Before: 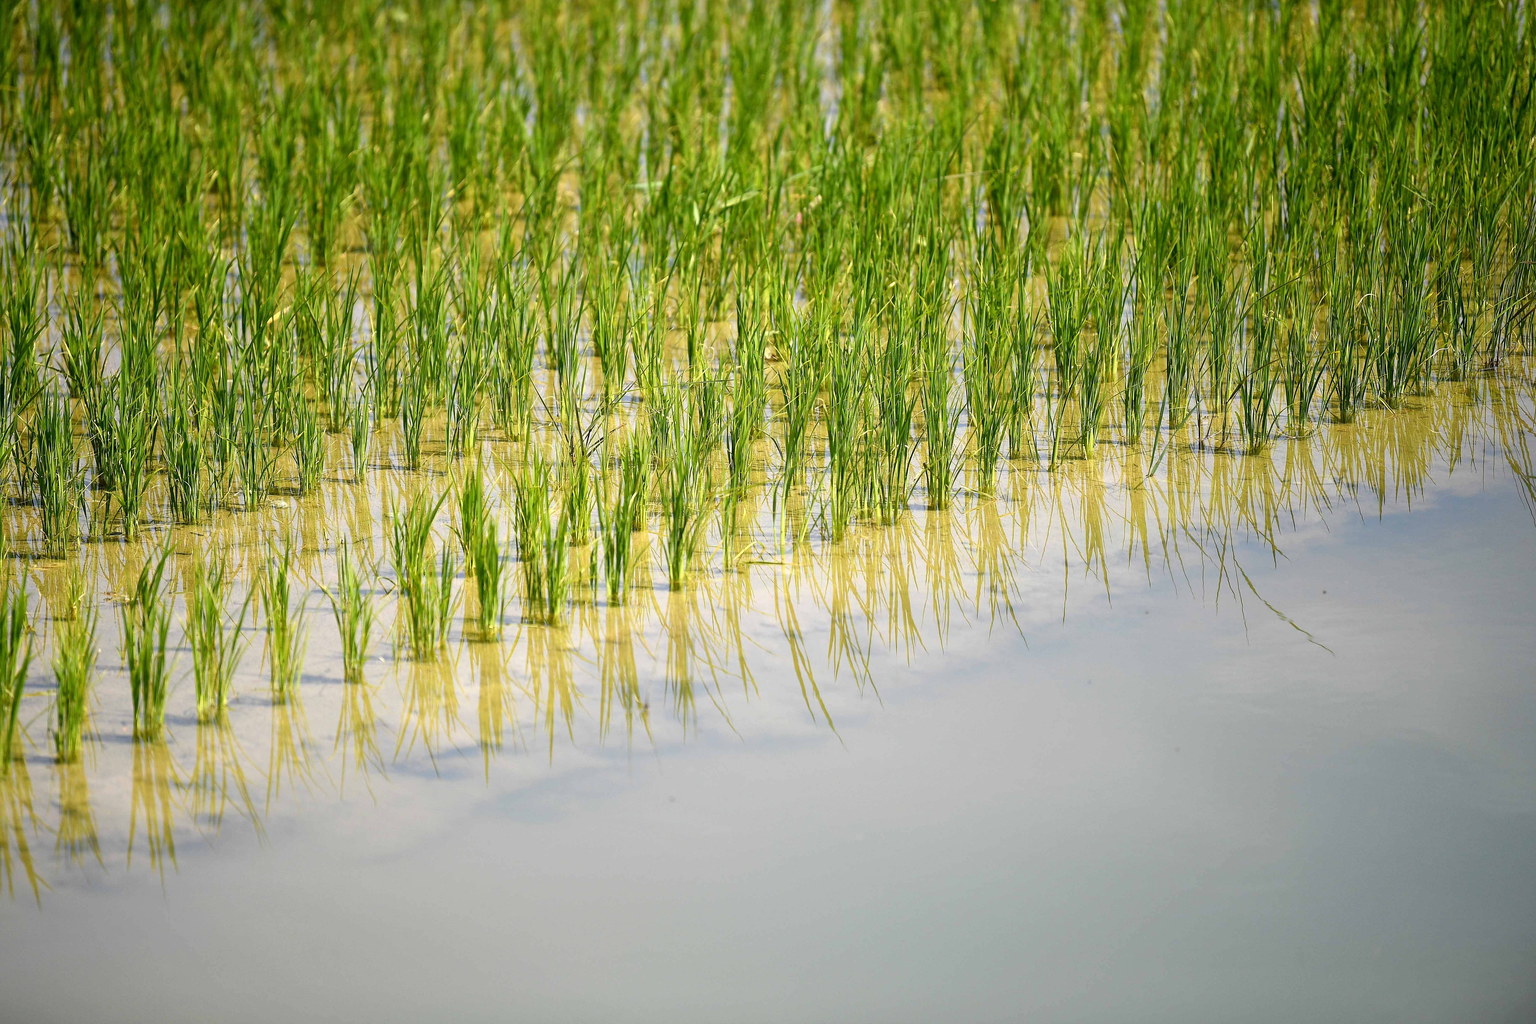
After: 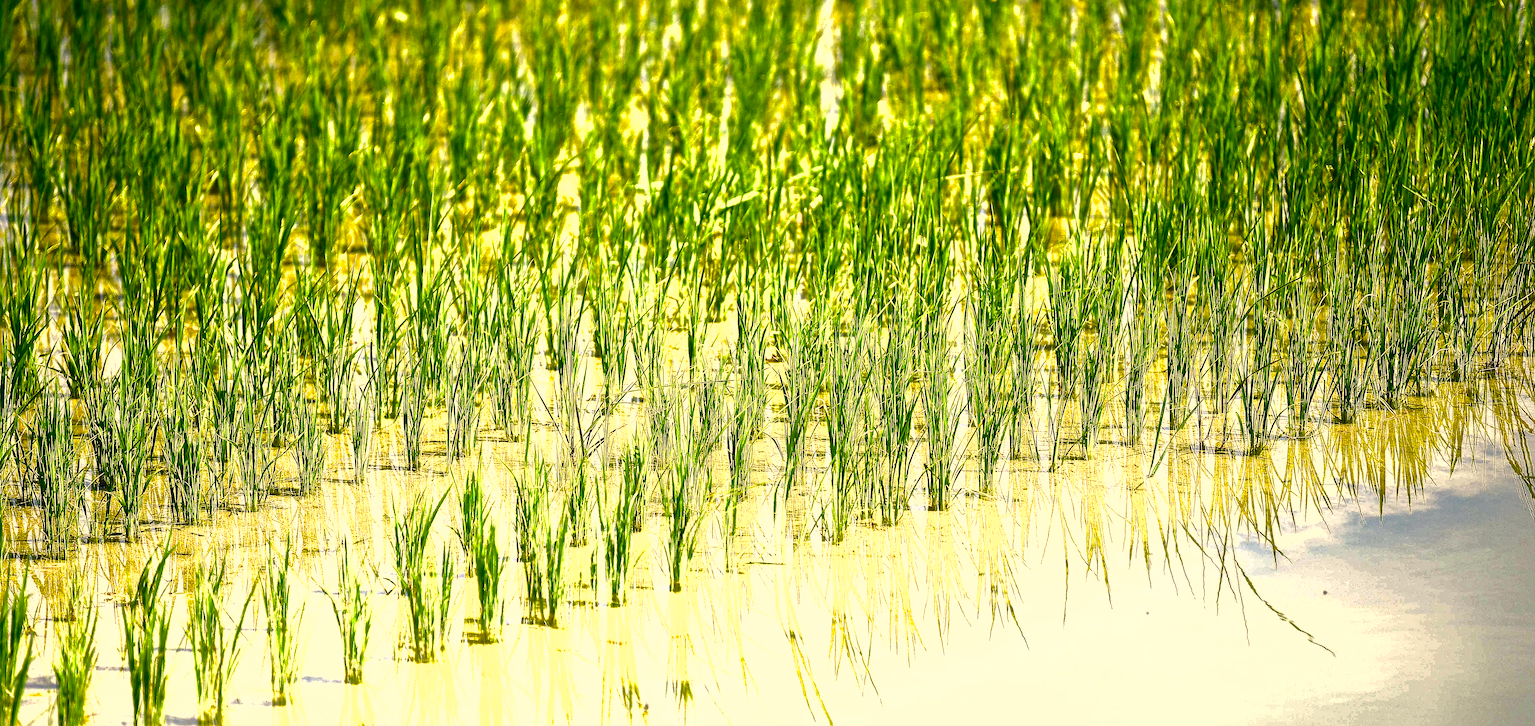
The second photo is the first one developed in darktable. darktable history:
color correction: highlights a* 2.43, highlights b* 23.09
tone equalizer: on, module defaults
exposure: black level correction 0, exposure 1.377 EV, compensate highlight preservation false
contrast brightness saturation: brightness -0.523
sharpen: on, module defaults
crop: right 0%, bottom 29.041%
shadows and highlights: on, module defaults
color balance rgb: global offset › luminance 0.398%, global offset › chroma 0.21%, global offset › hue 255.28°, perceptual saturation grading › global saturation 0.085%
